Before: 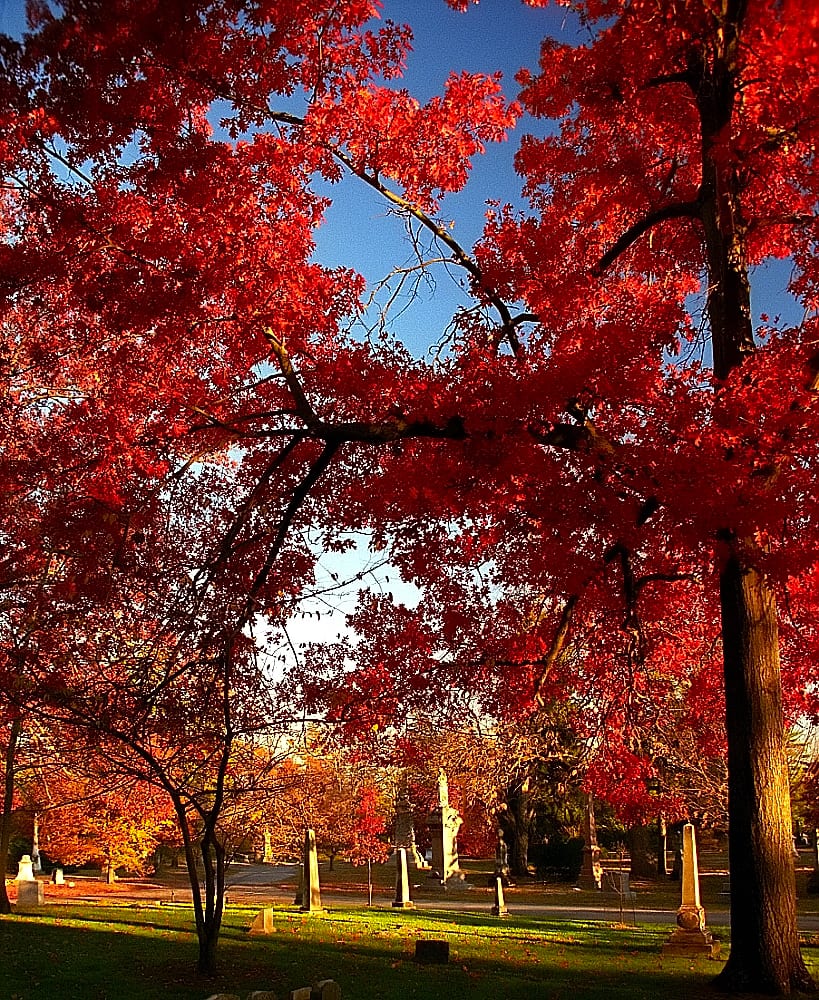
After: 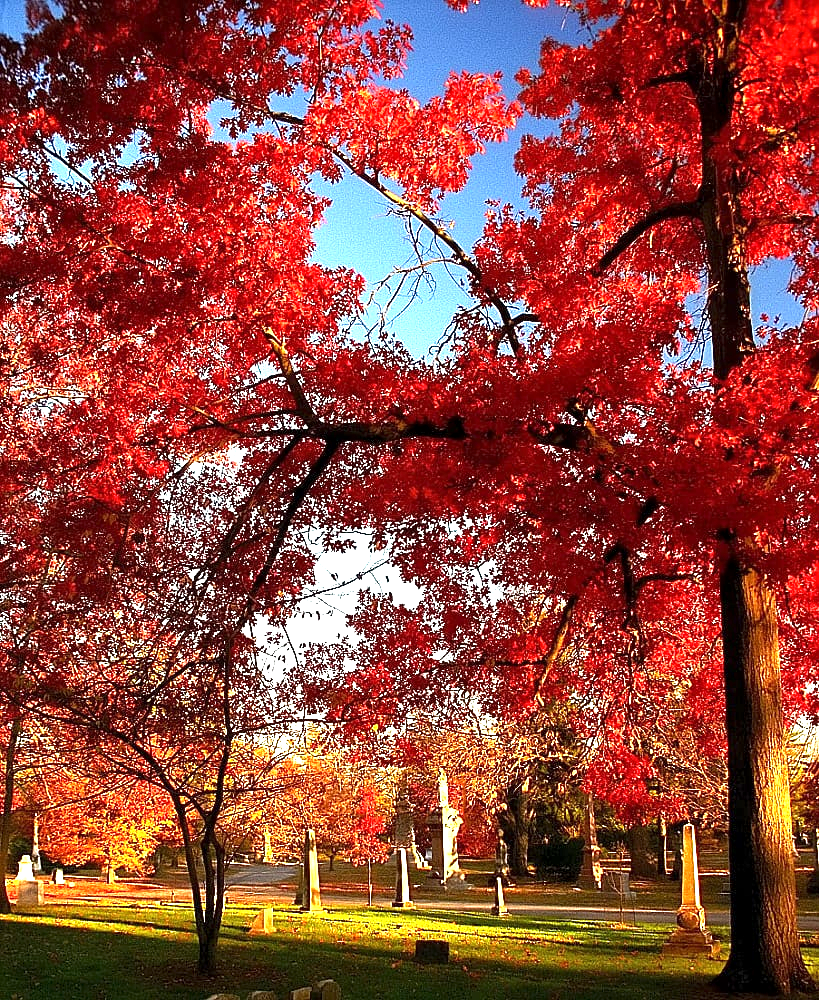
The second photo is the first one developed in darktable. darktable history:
exposure: black level correction 0, exposure 1.2 EV, compensate exposure bias true, compensate highlight preservation false
local contrast: highlights 100%, shadows 100%, detail 120%, midtone range 0.2
